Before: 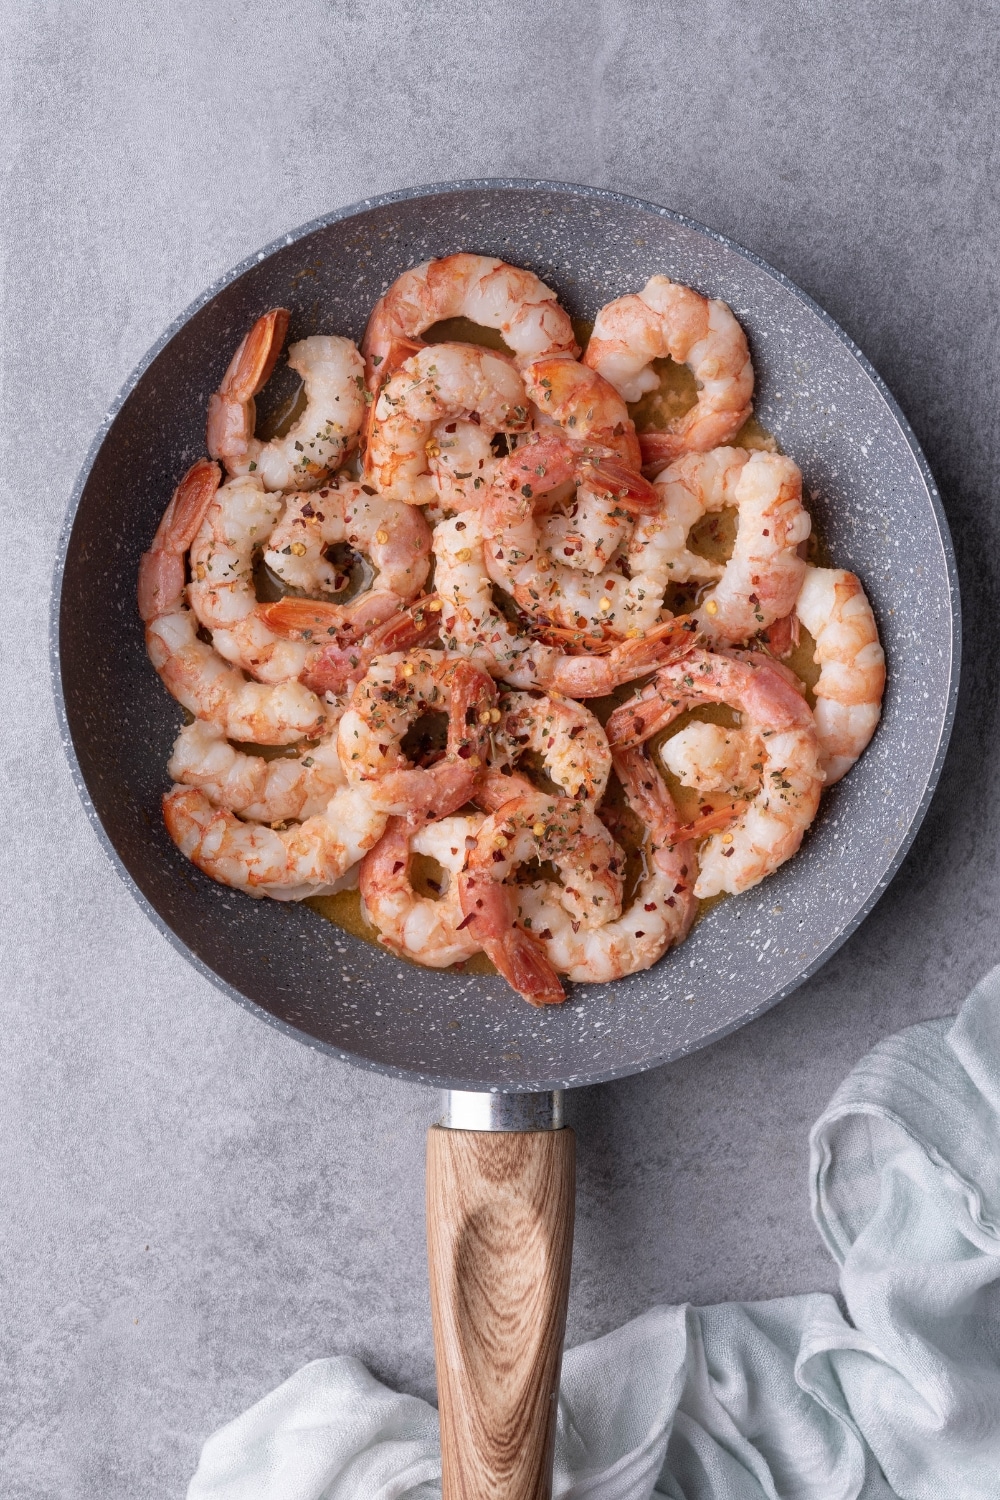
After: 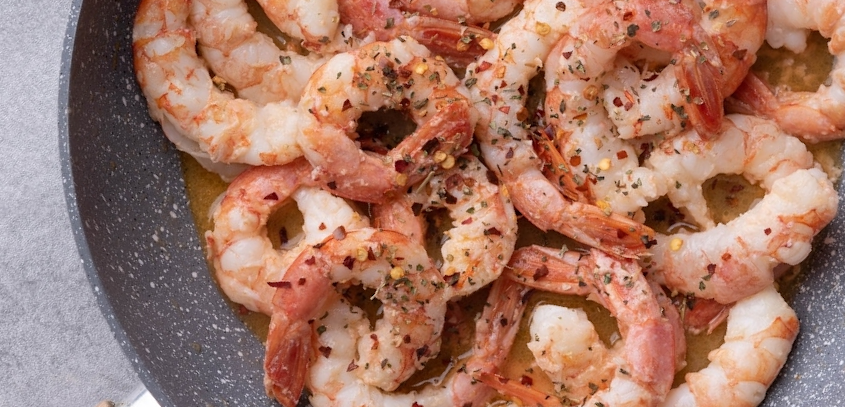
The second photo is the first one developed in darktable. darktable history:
tone equalizer: edges refinement/feathering 500, mask exposure compensation -1.57 EV, preserve details no
crop and rotate: angle -46.18°, top 16.609%, right 0.811%, bottom 11.602%
